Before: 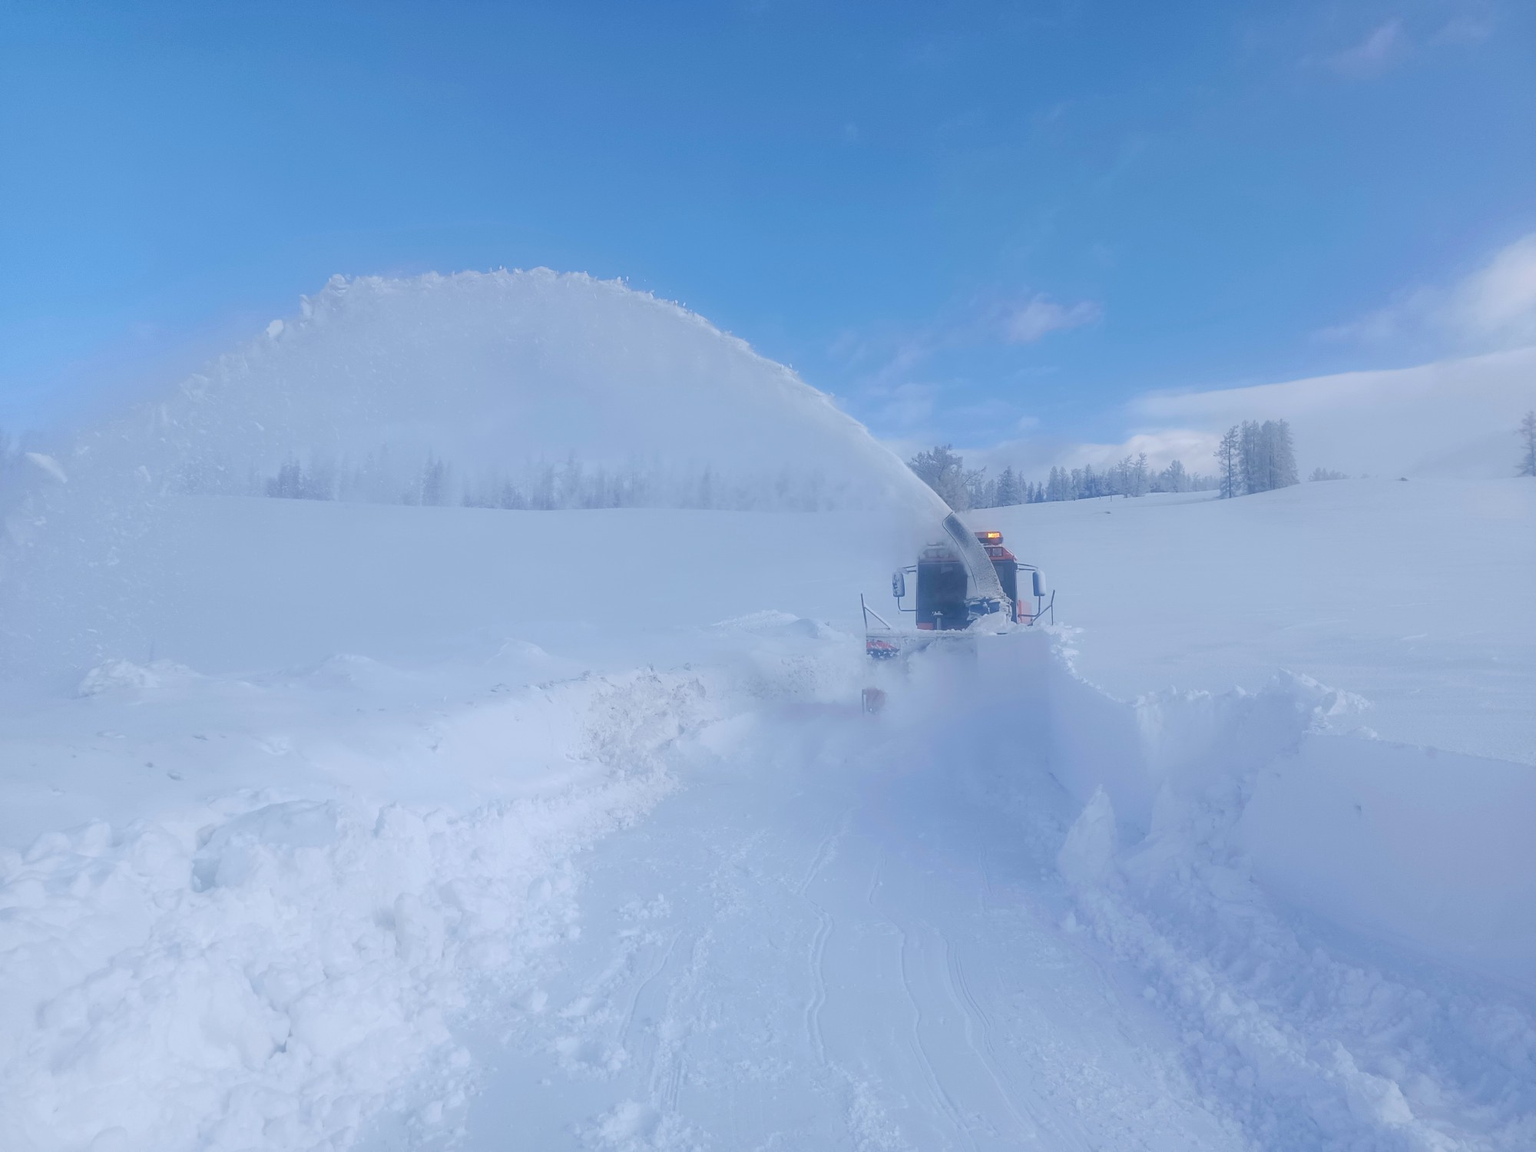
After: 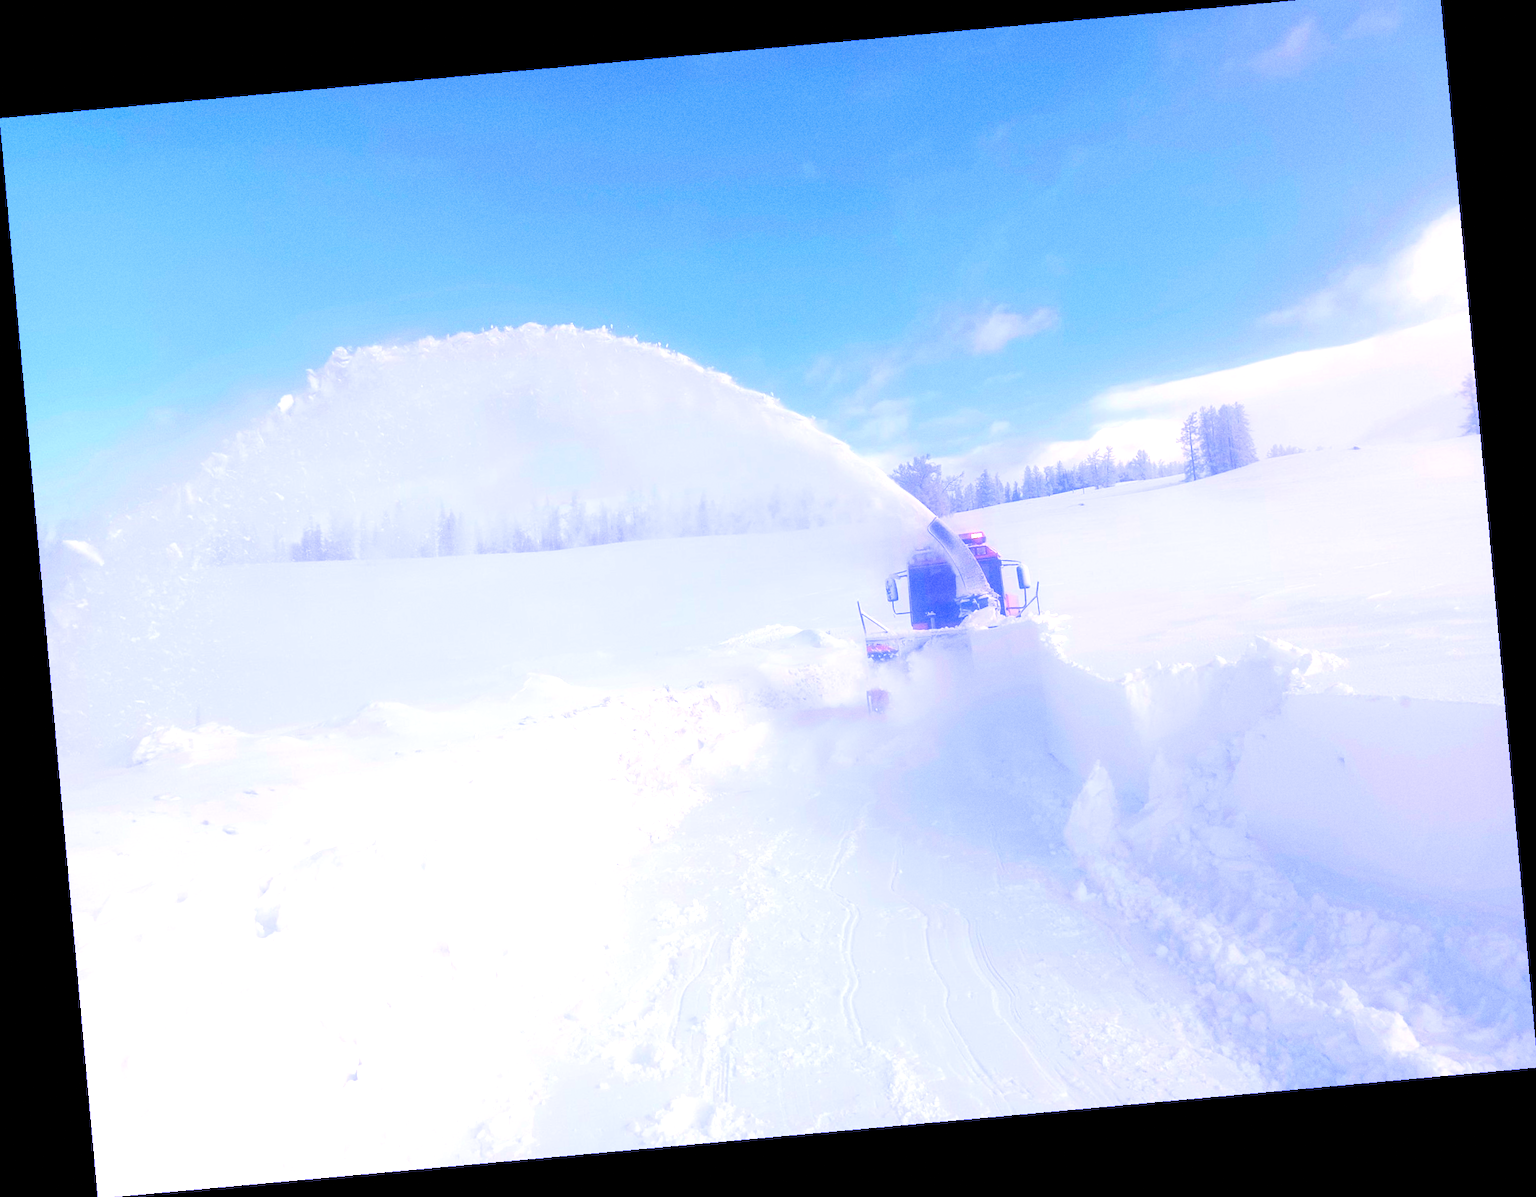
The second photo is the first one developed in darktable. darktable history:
rotate and perspective: rotation -5.2°, automatic cropping off
crop: top 1.049%, right 0.001%
grain: coarseness 7.08 ISO, strength 21.67%, mid-tones bias 59.58%
exposure: exposure 1.2 EV, compensate highlight preservation false
color calibration: output R [1.107, -0.012, -0.003, 0], output B [0, 0, 1.308, 0], illuminant custom, x 0.389, y 0.387, temperature 3838.64 K
white balance: red 1.004, blue 1.096
